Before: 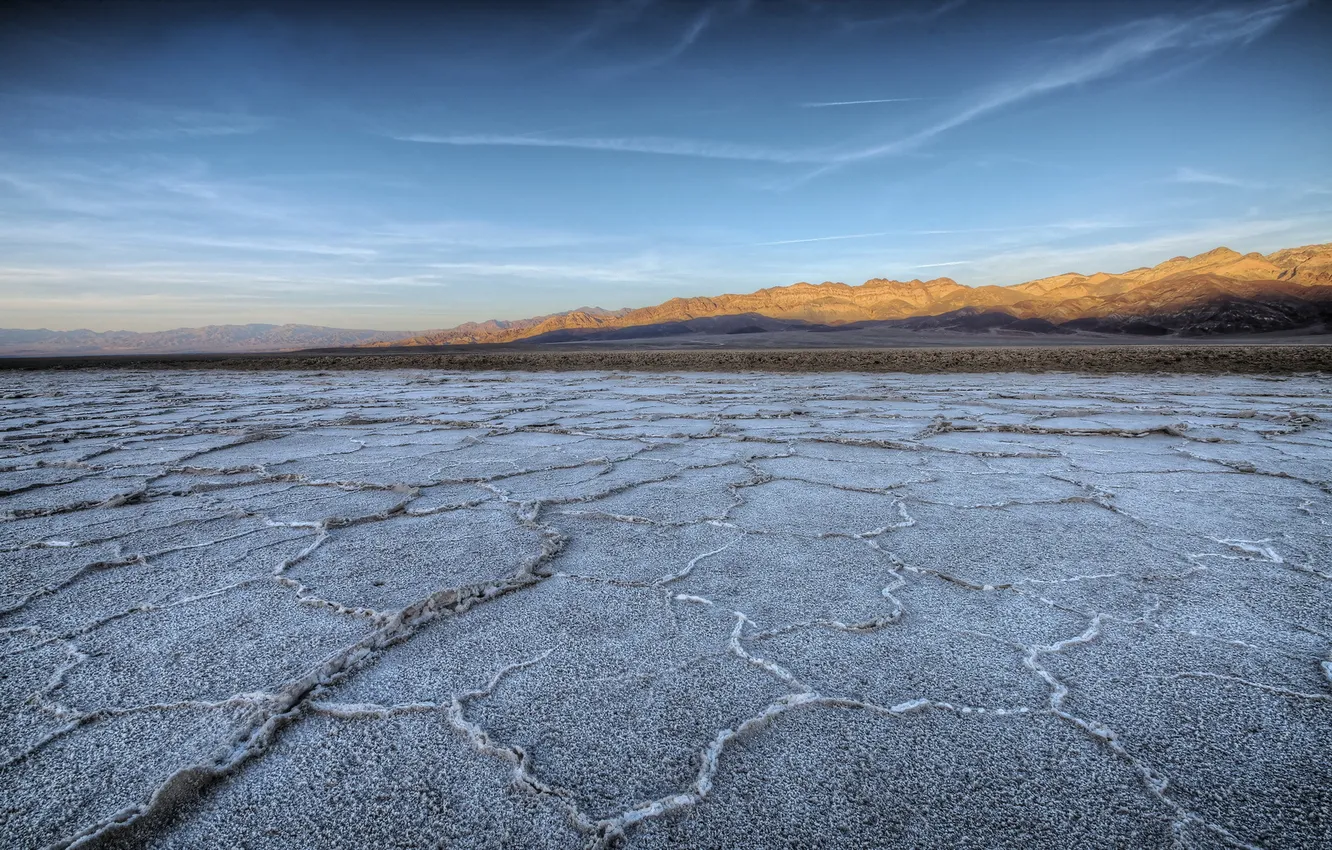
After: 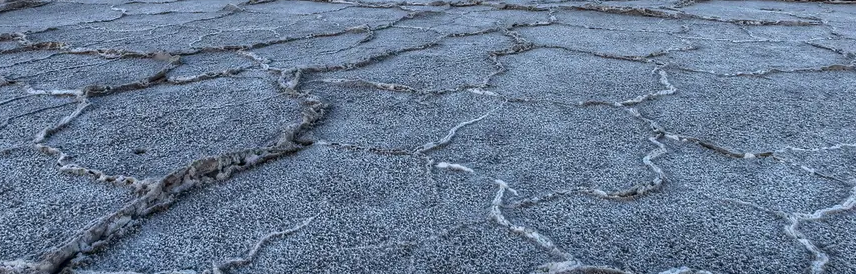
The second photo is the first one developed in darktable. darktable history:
crop: left 17.977%, top 50.864%, right 17.715%, bottom 16.858%
local contrast: mode bilateral grid, contrast 21, coarseness 51, detail 119%, midtone range 0.2
contrast brightness saturation: contrast 0.066, brightness -0.128, saturation 0.059
